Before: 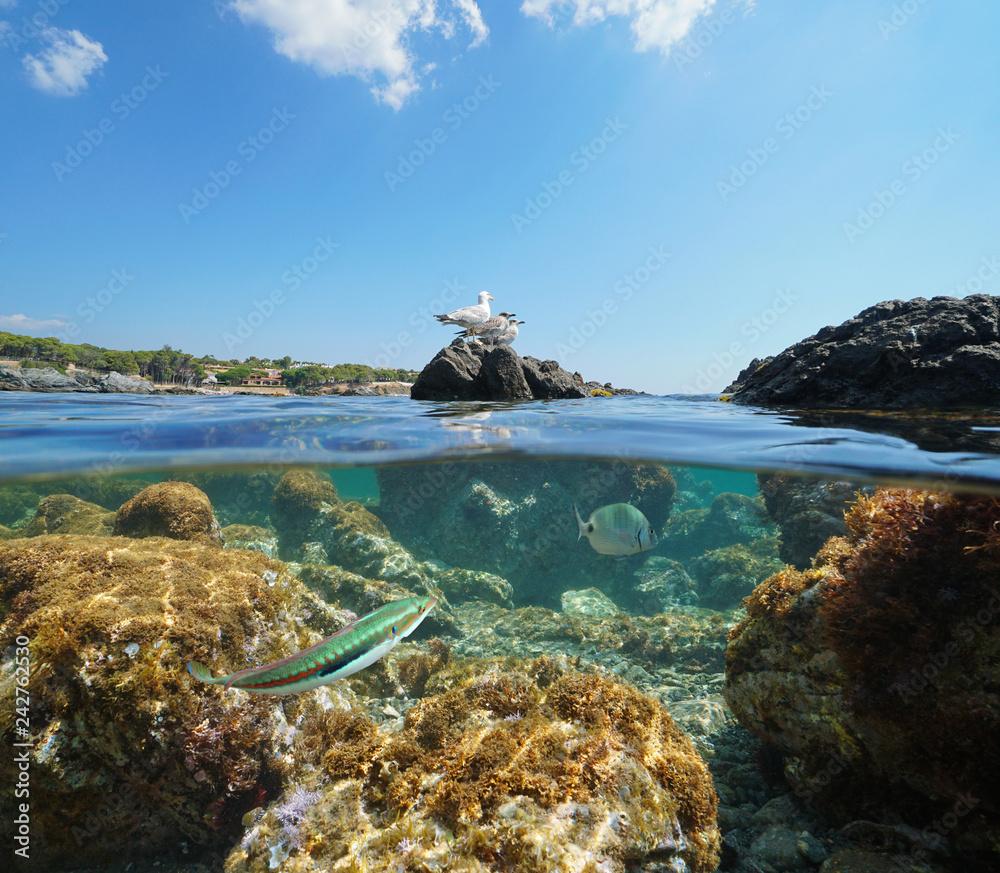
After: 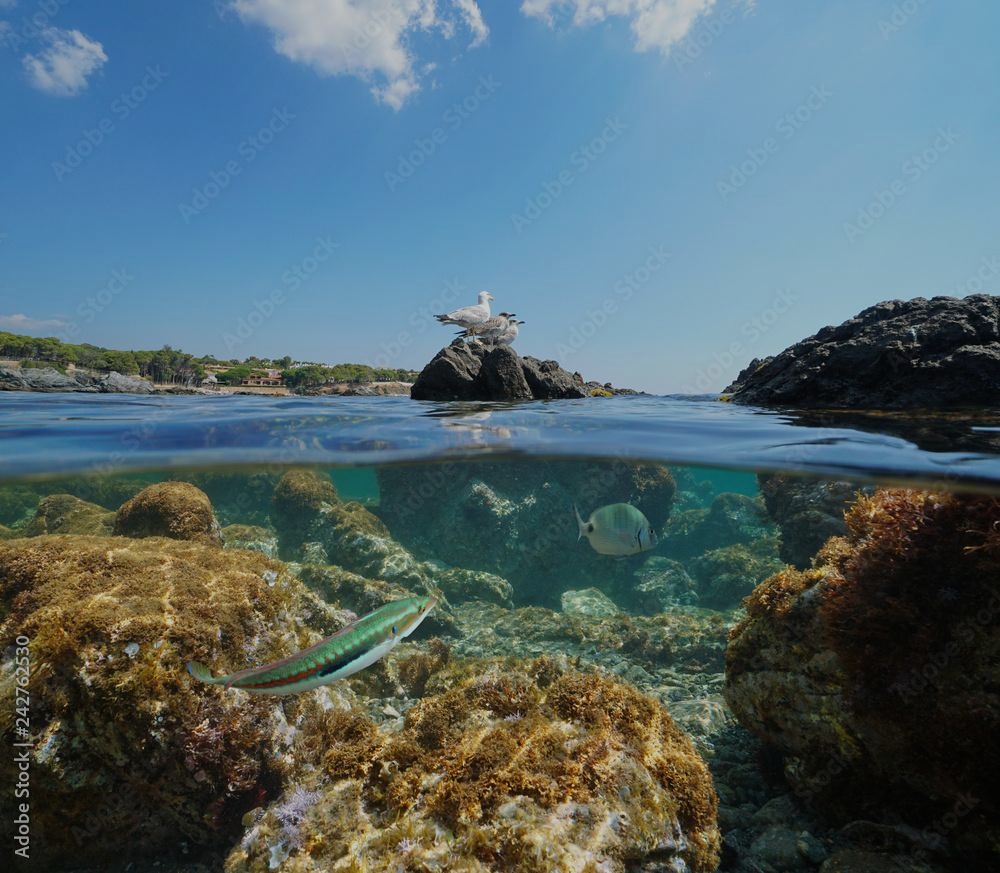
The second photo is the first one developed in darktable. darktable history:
bloom: size 5%, threshold 95%, strength 15%
exposure: black level correction 0, exposure -0.721 EV, compensate highlight preservation false
